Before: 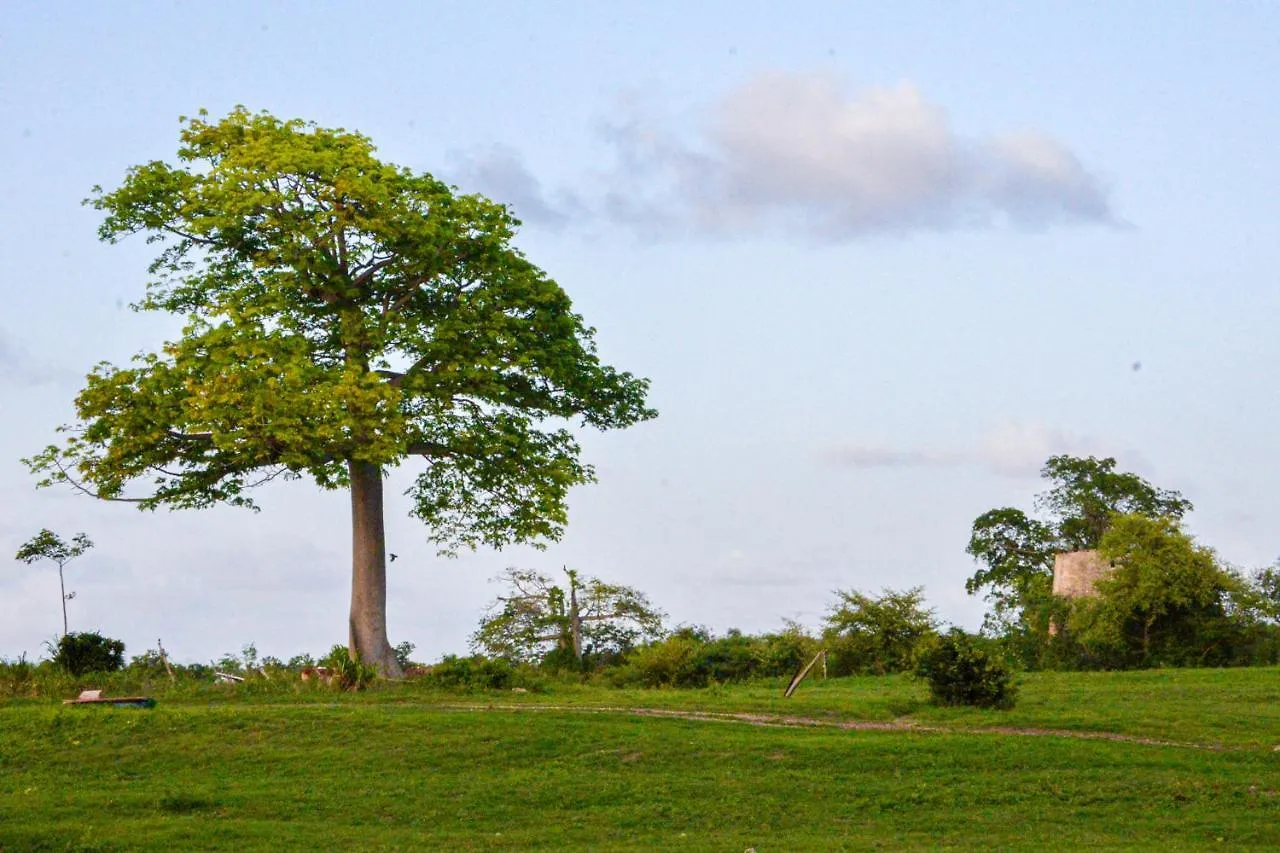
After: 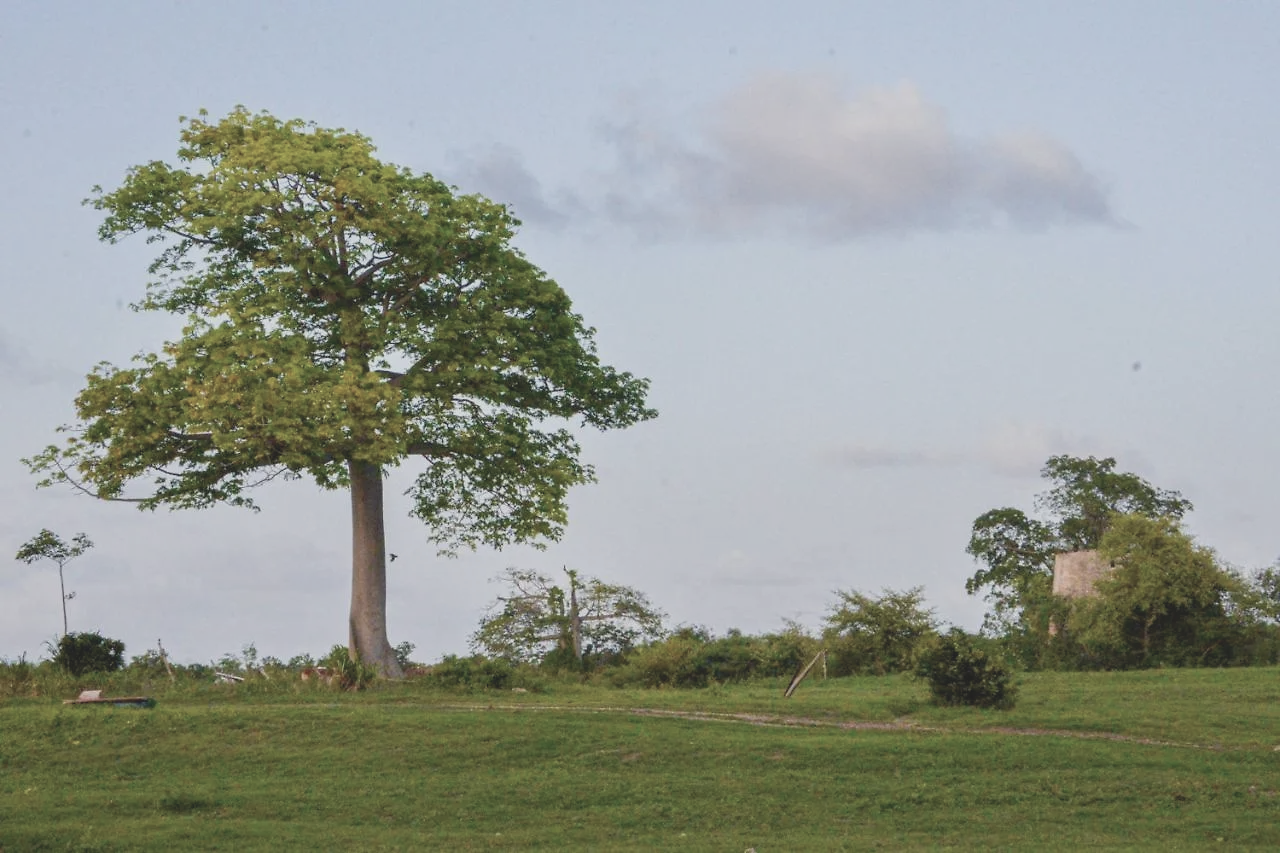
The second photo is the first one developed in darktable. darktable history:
contrast brightness saturation: contrast -0.244, saturation -0.43
